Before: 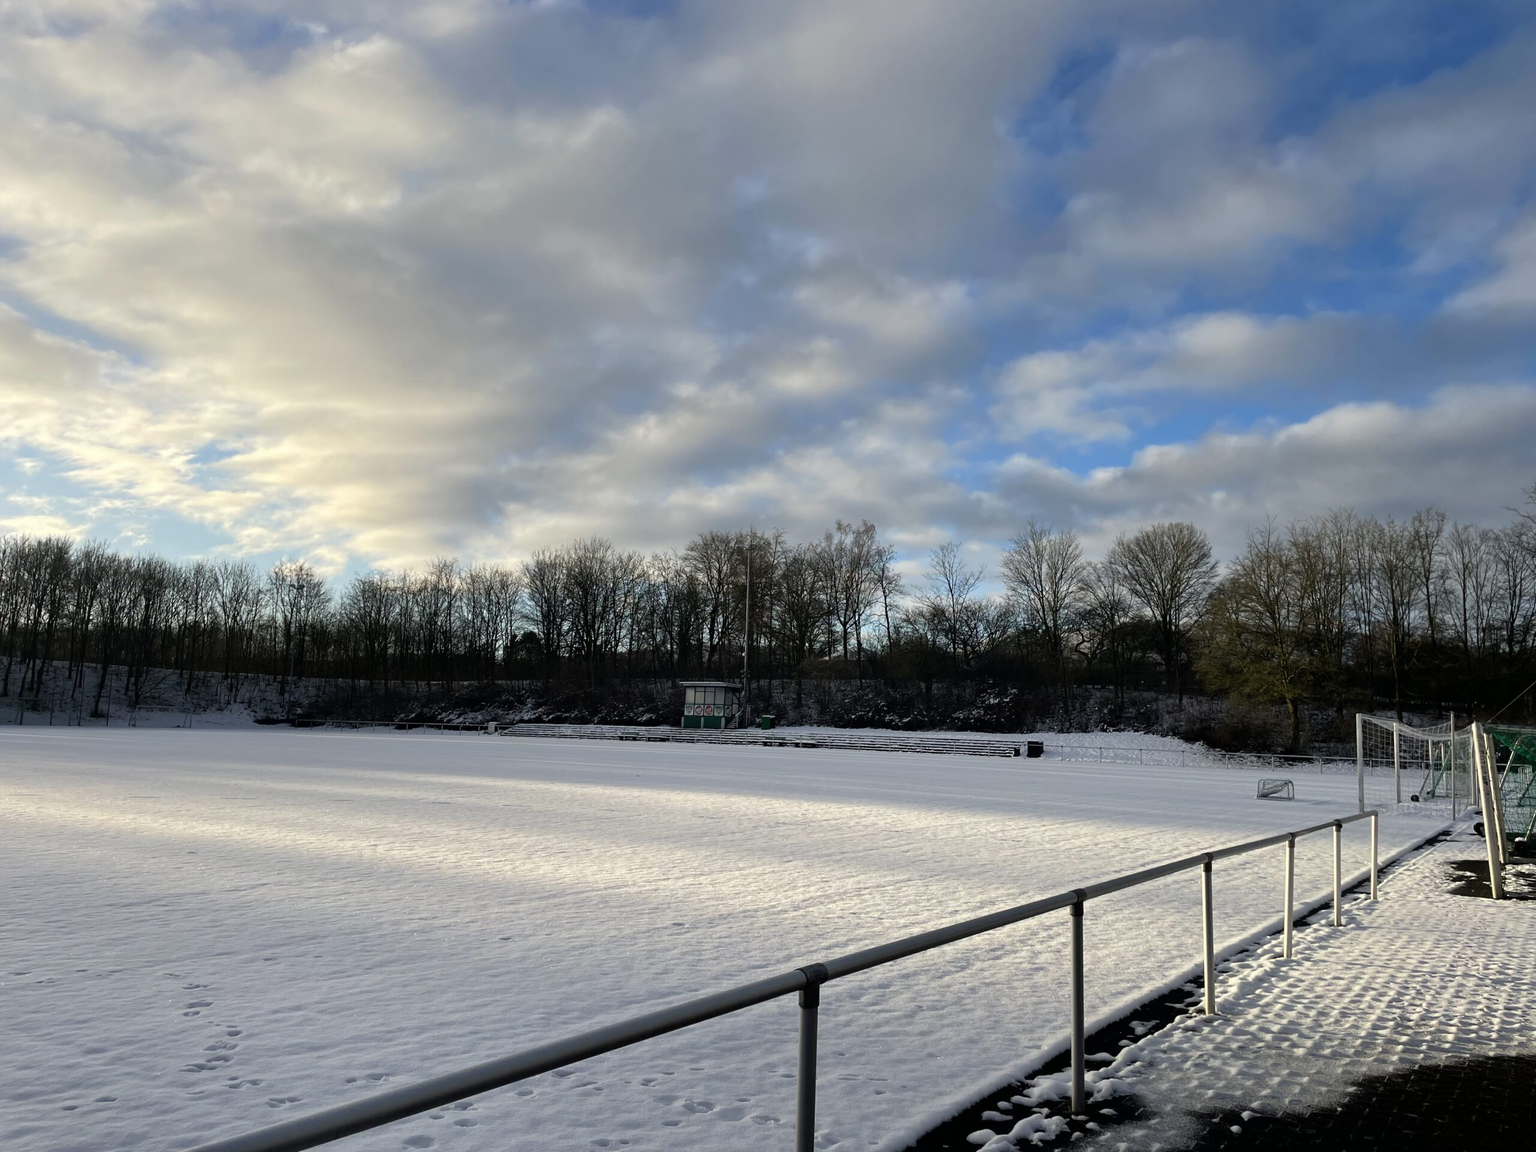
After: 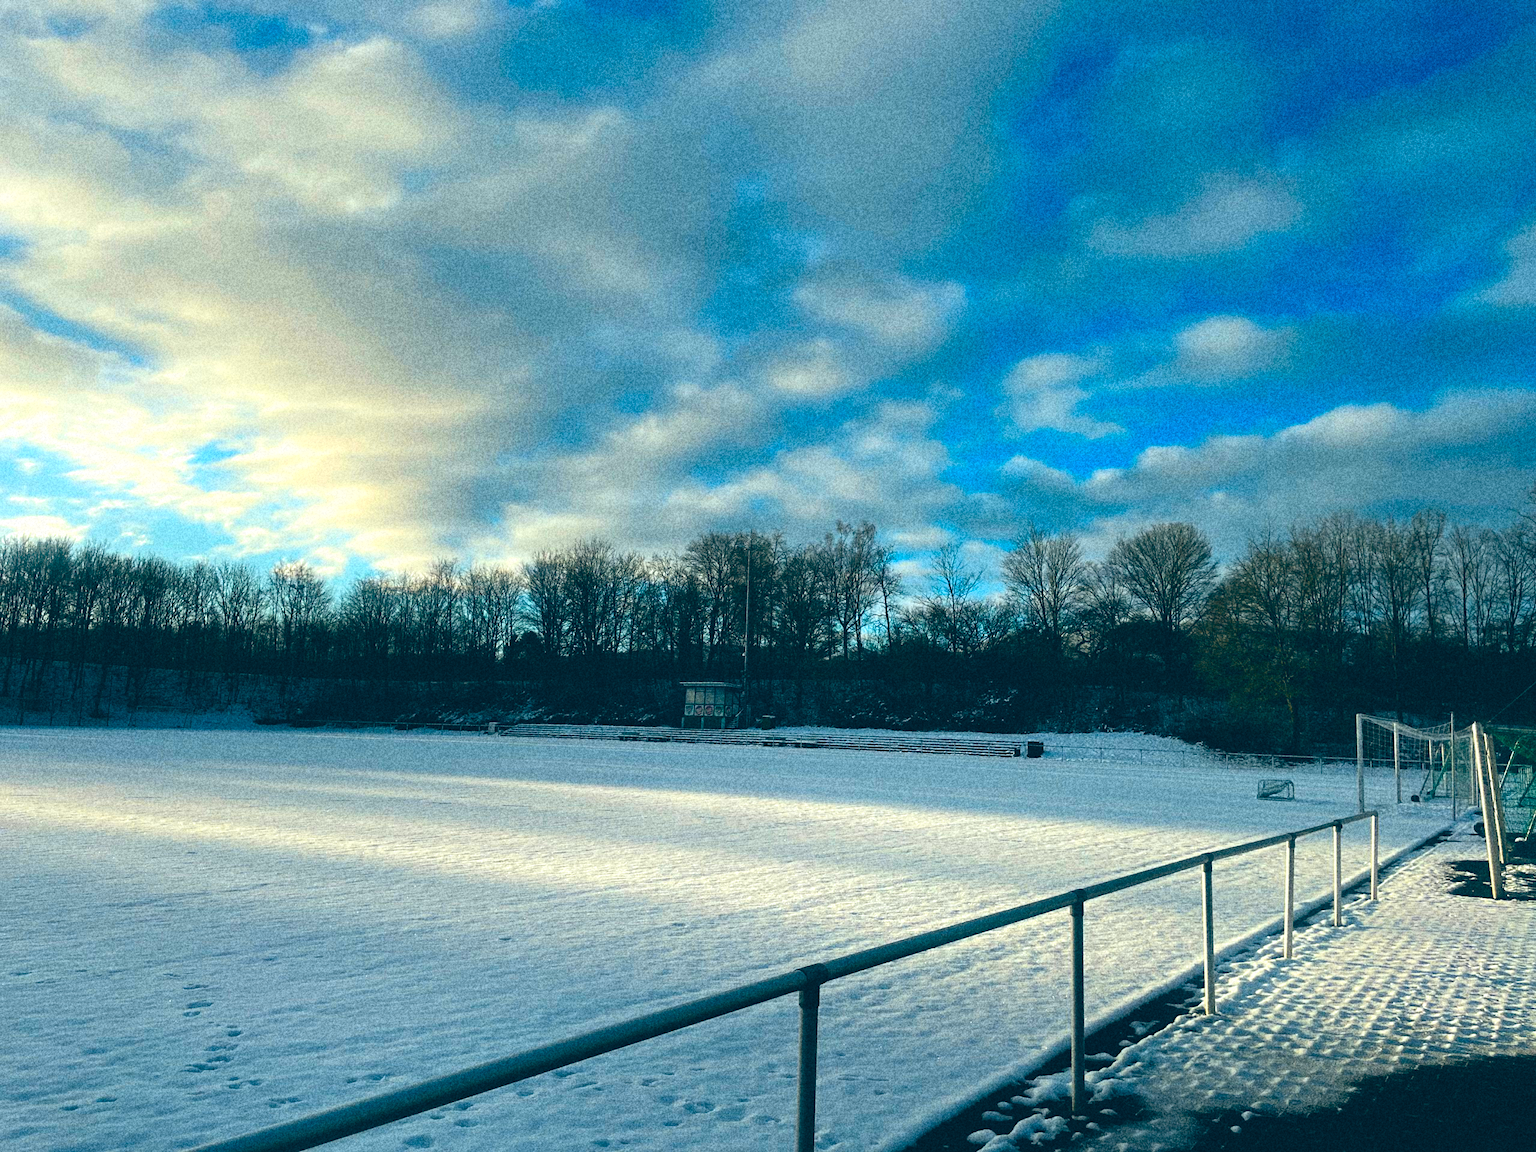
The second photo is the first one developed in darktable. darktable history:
velvia: strength 32%, mid-tones bias 0.2
vibrance: vibrance 15%
channel mixer: red [0, 0, 0, 0.91, 0, 0, 0], green [0, 0, 0, 0.208, 1, 0, 0], blue [0, 0, 0, -0.192, 0, 1, 0]
color balance: lift [1.016, 0.983, 1, 1.017], gamma [0.958, 1, 1, 1], gain [0.981, 1.007, 0.993, 1.002], input saturation 118.26%, contrast 13.43%, contrast fulcrum 21.62%, output saturation 82.76%
grain: coarseness 14.49 ISO, strength 48.04%, mid-tones bias 35%
bloom: size 9%, threshold 100%, strength 7%
